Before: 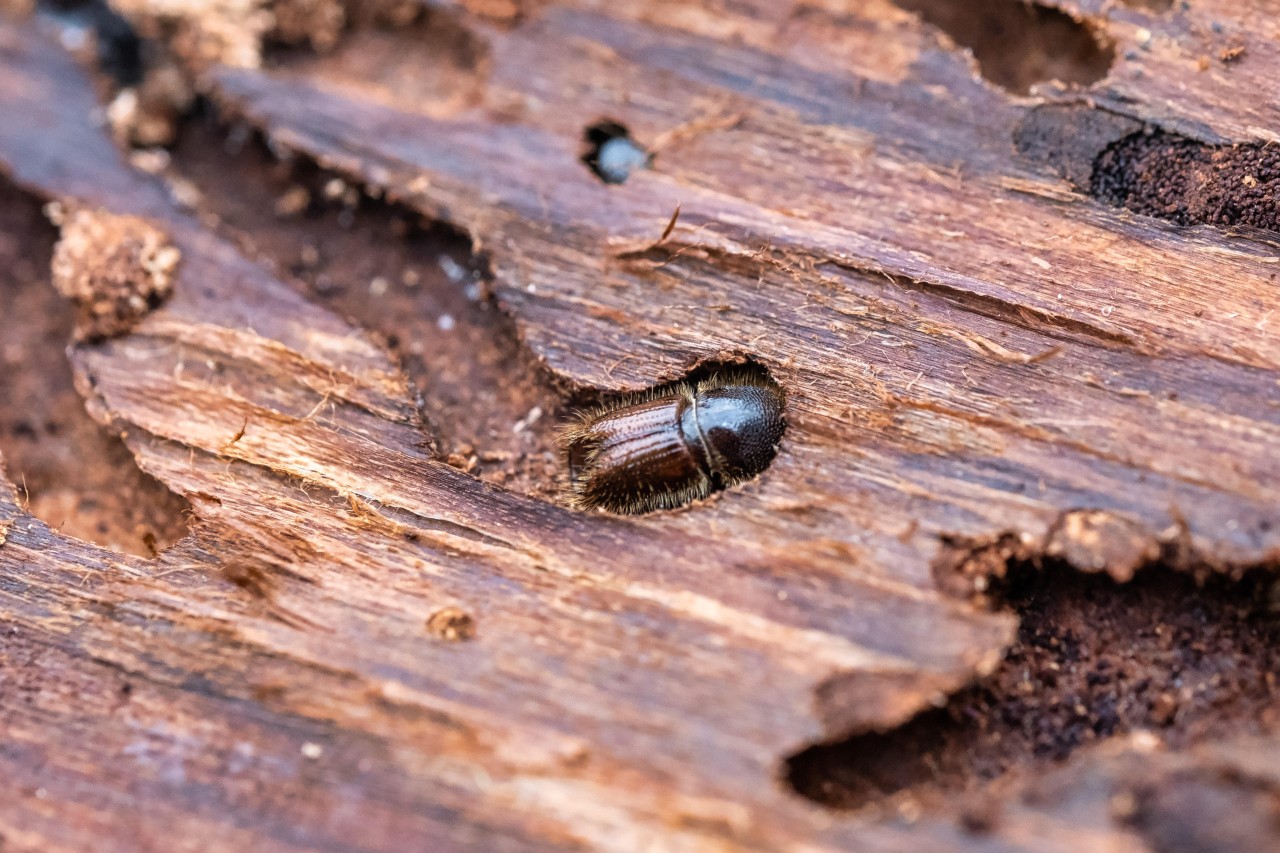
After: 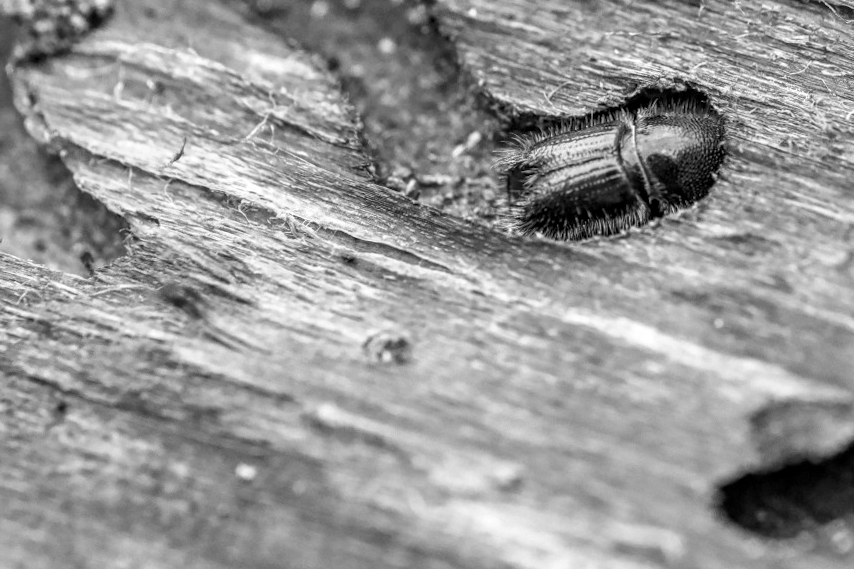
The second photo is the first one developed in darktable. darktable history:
monochrome: size 1
local contrast: on, module defaults
color zones: curves: ch0 [(0.25, 0.5) (0.347, 0.092) (0.75, 0.5)]; ch1 [(0.25, 0.5) (0.33, 0.51) (0.75, 0.5)]
crop and rotate: angle -0.82°, left 3.85%, top 31.828%, right 27.992%
